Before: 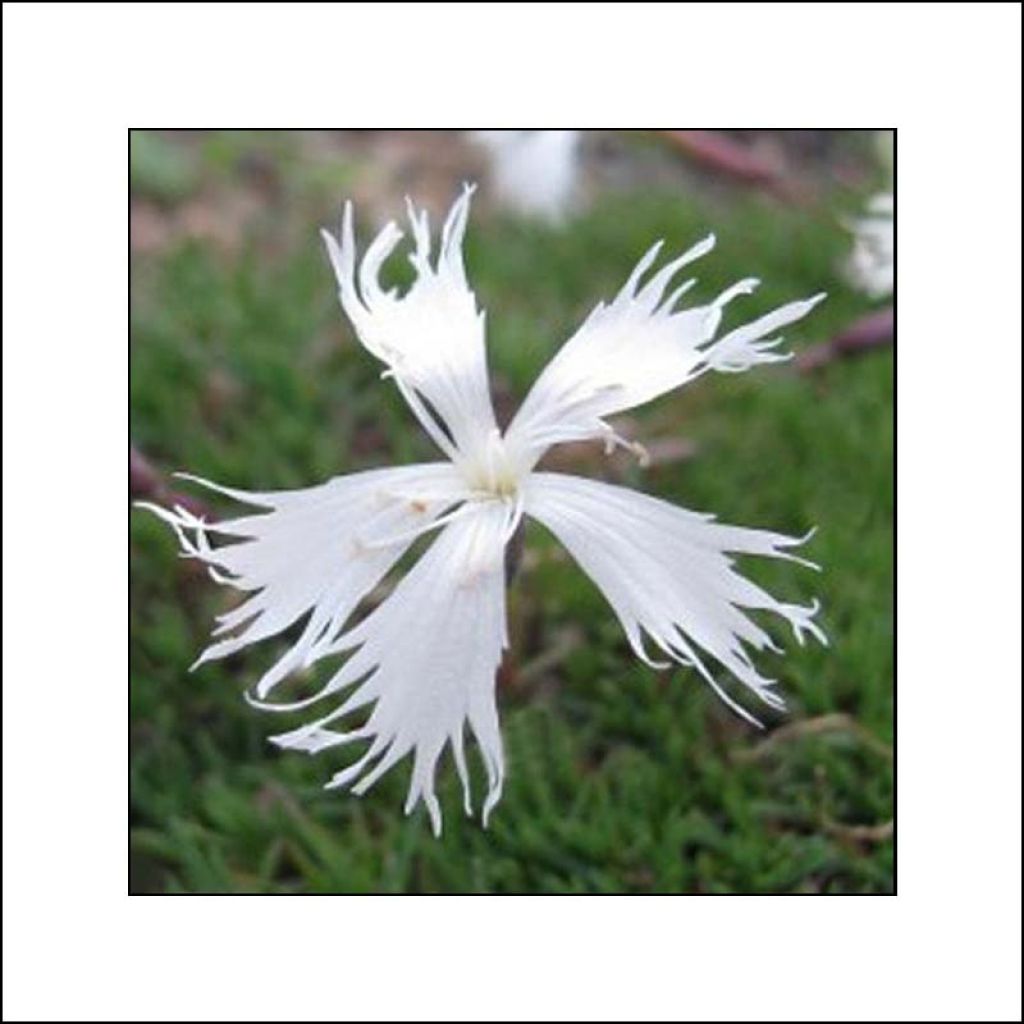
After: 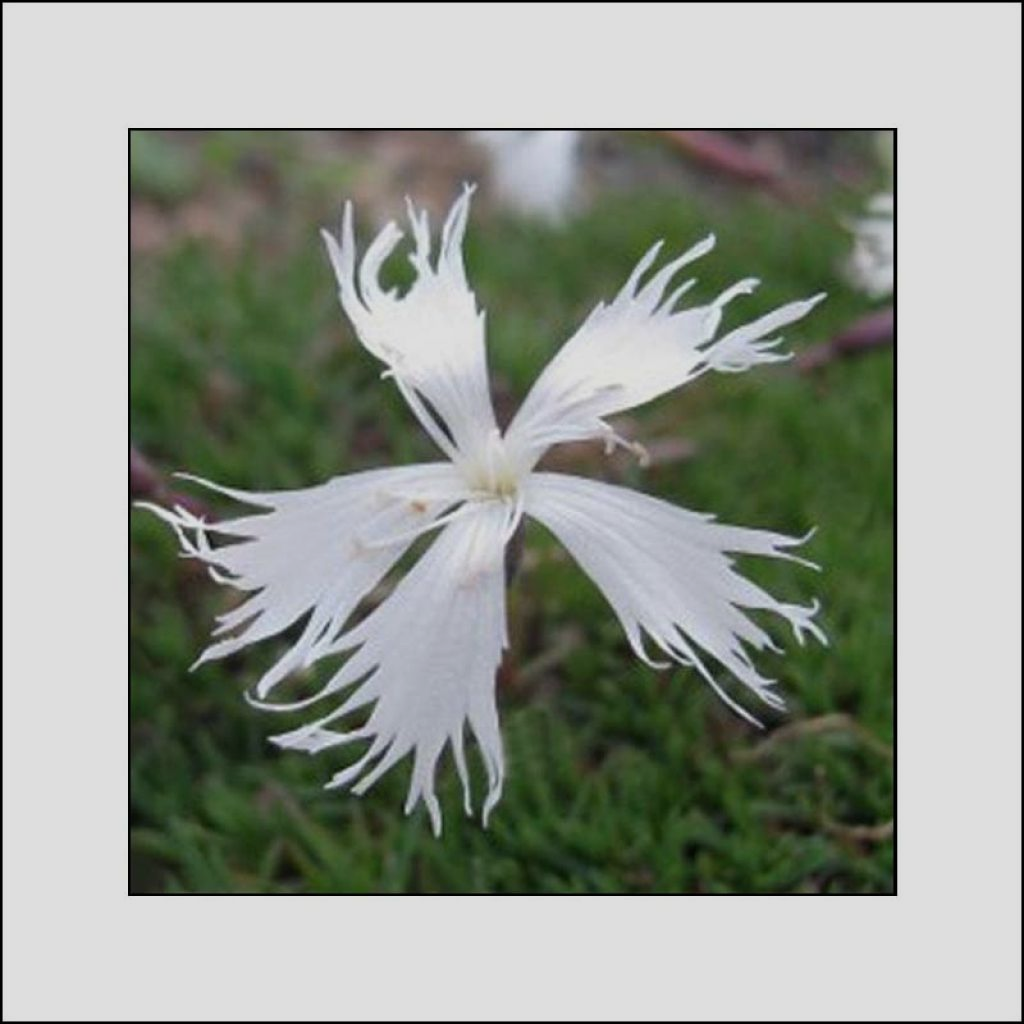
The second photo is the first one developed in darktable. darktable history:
exposure: exposure -0.46 EV, compensate exposure bias true, compensate highlight preservation false
